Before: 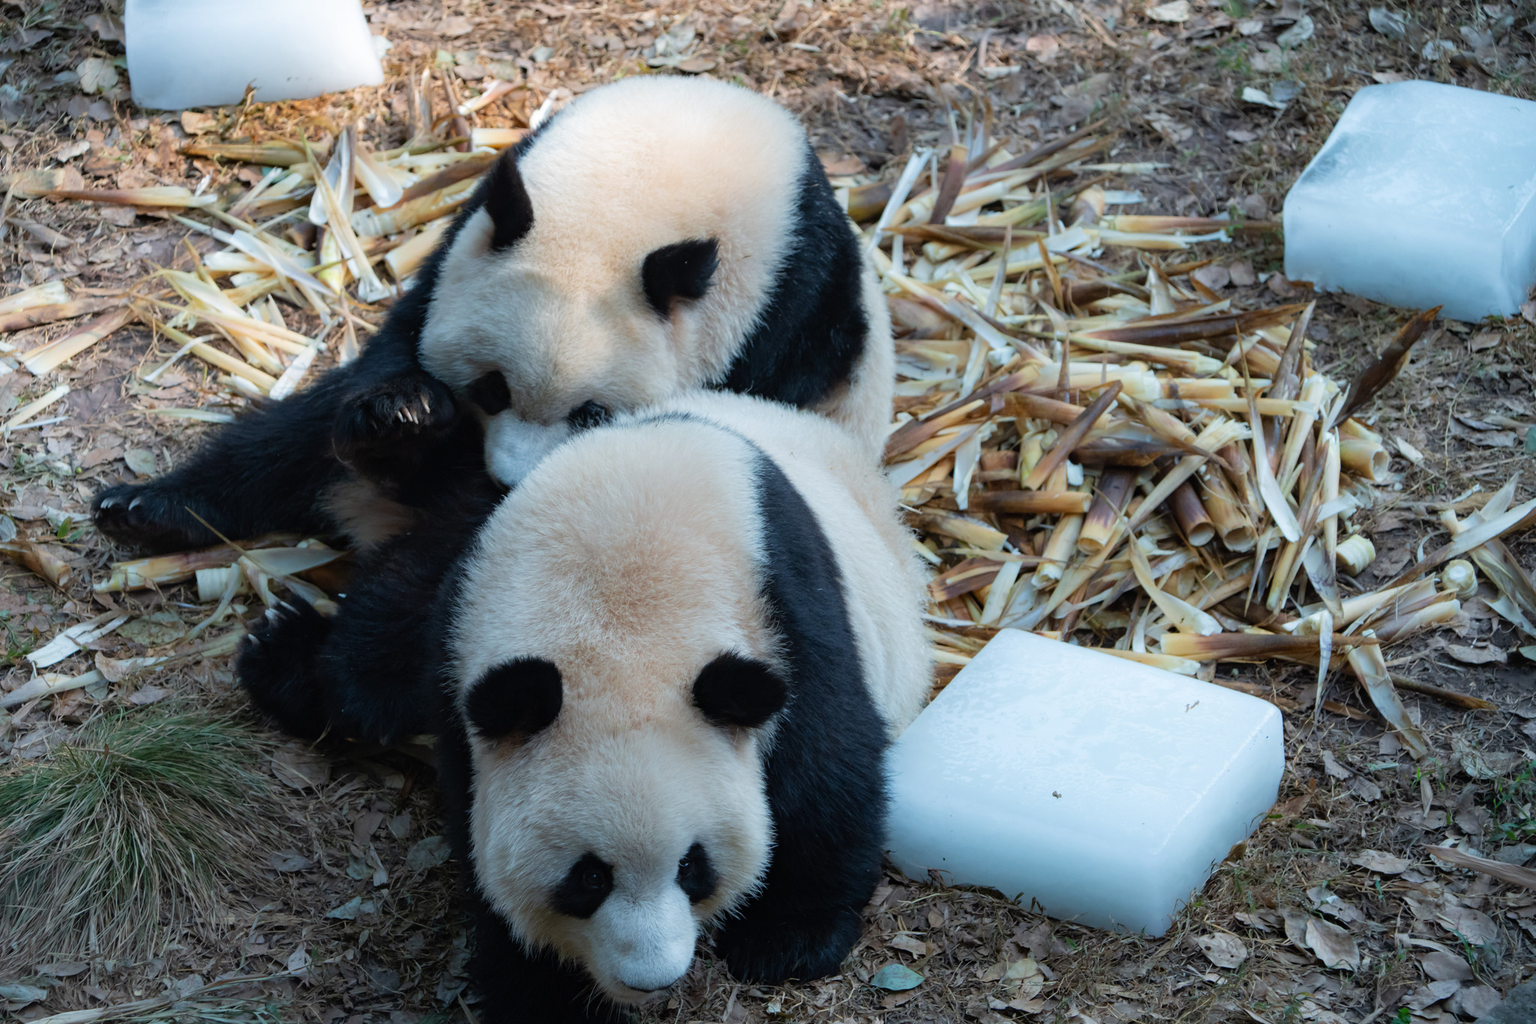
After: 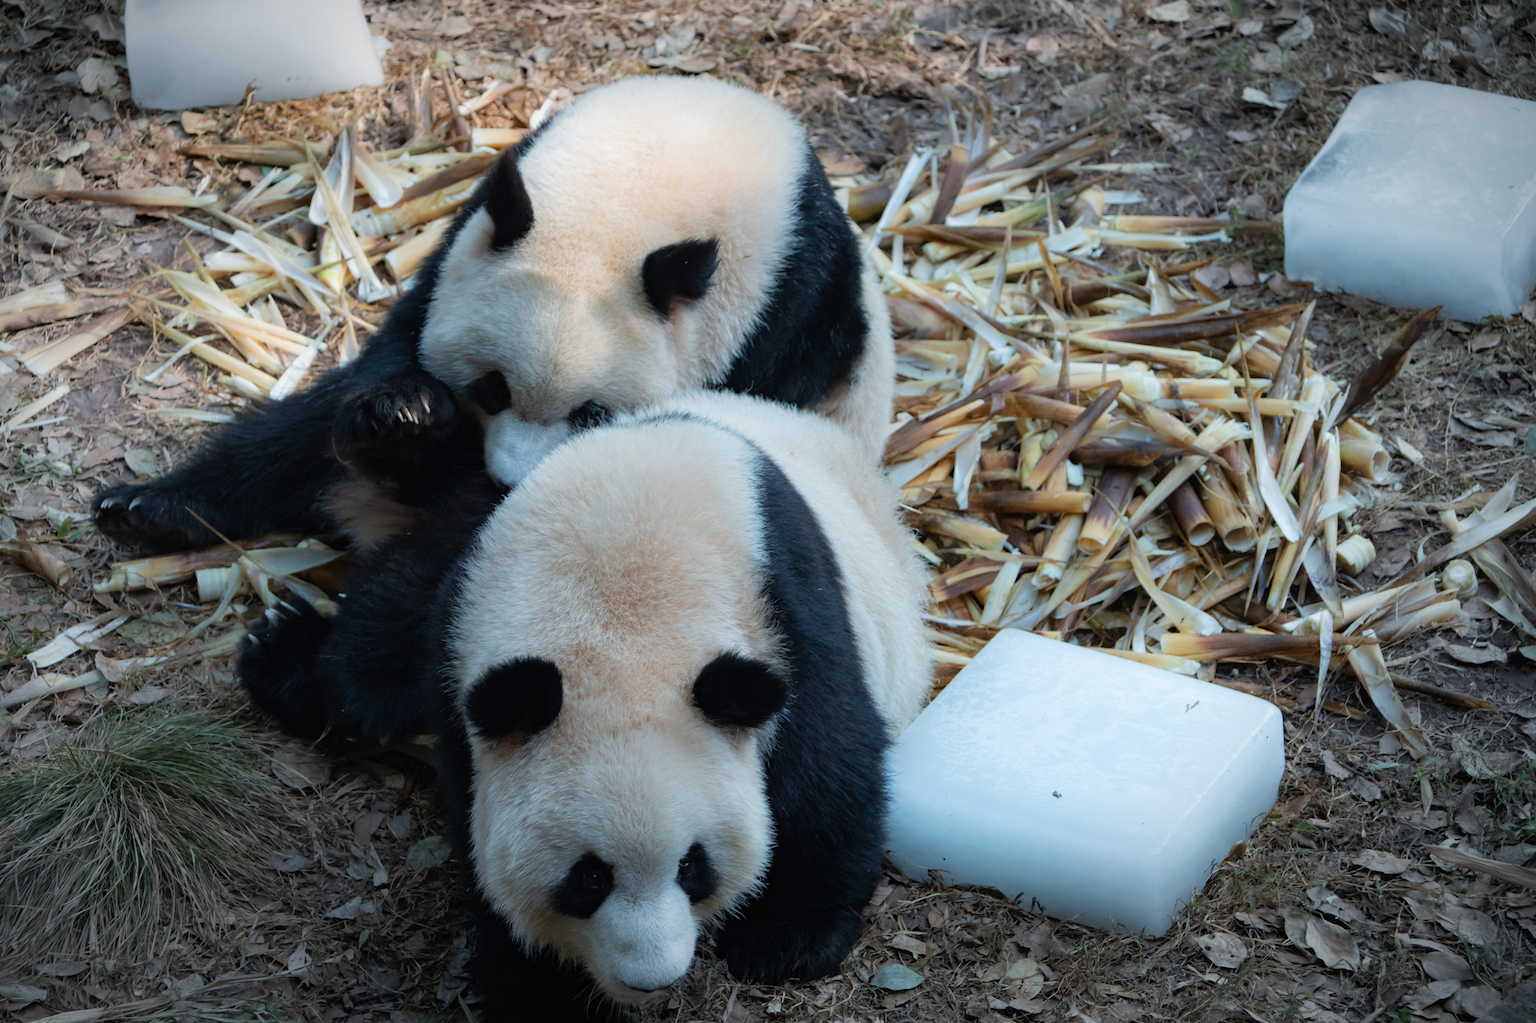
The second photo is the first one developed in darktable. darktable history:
vignetting: fall-off start 67.38%, fall-off radius 66.88%, automatic ratio true
